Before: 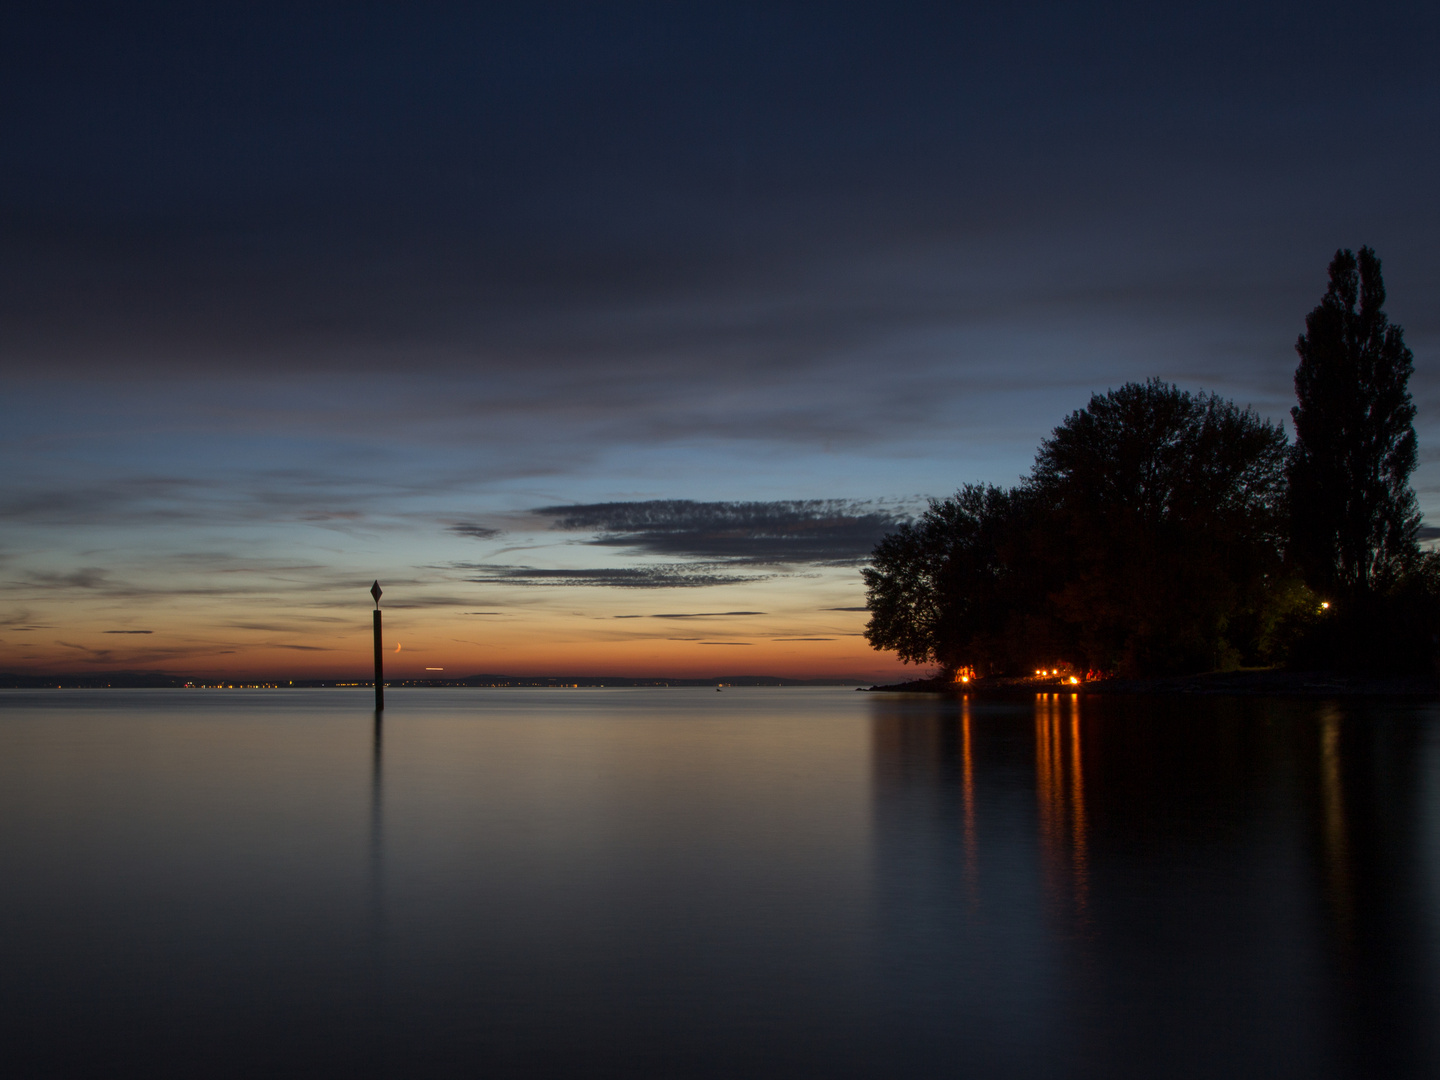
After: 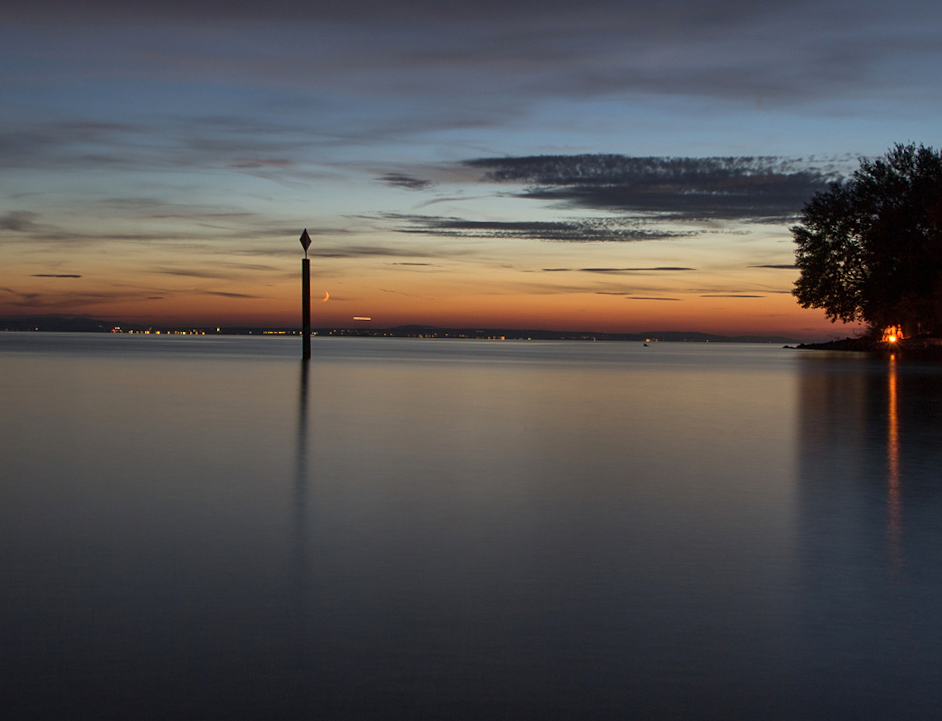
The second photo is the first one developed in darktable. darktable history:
shadows and highlights: shadows 31.57, highlights -31.38, soften with gaussian
crop and rotate: angle -1.08°, left 3.744%, top 31.572%, right 29.178%
exposure: exposure 0.171 EV, compensate exposure bias true, compensate highlight preservation false
sharpen: amount 0.208
